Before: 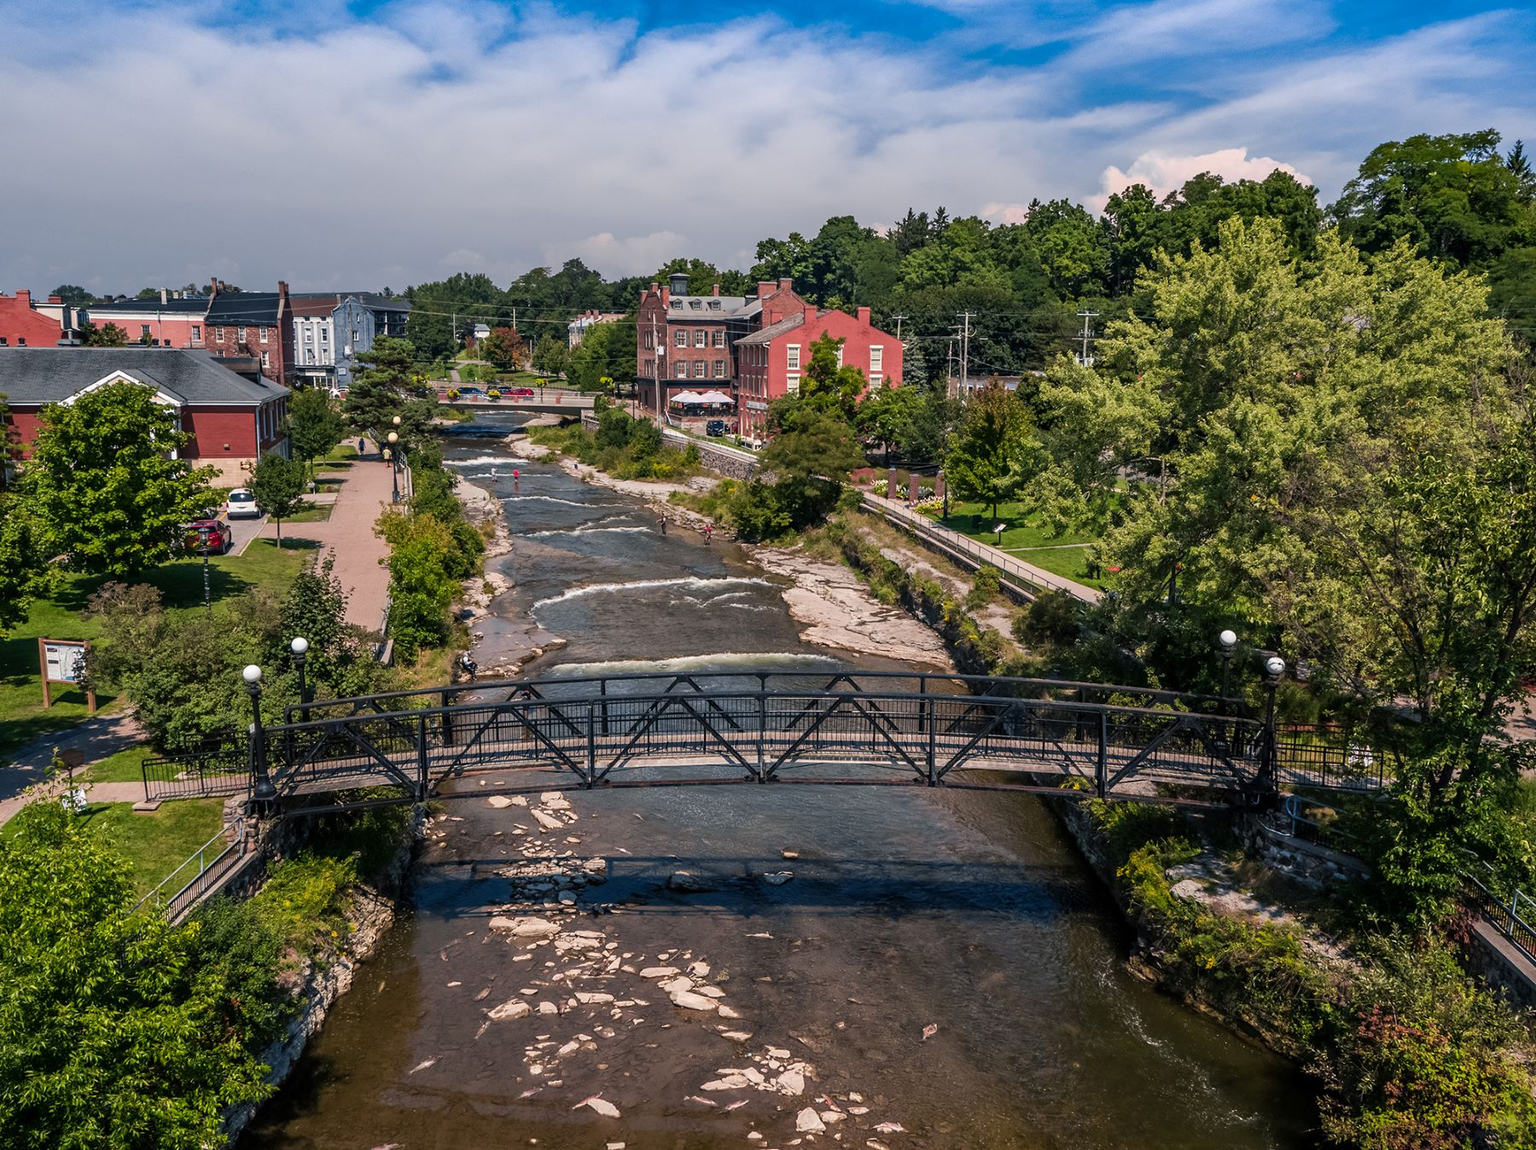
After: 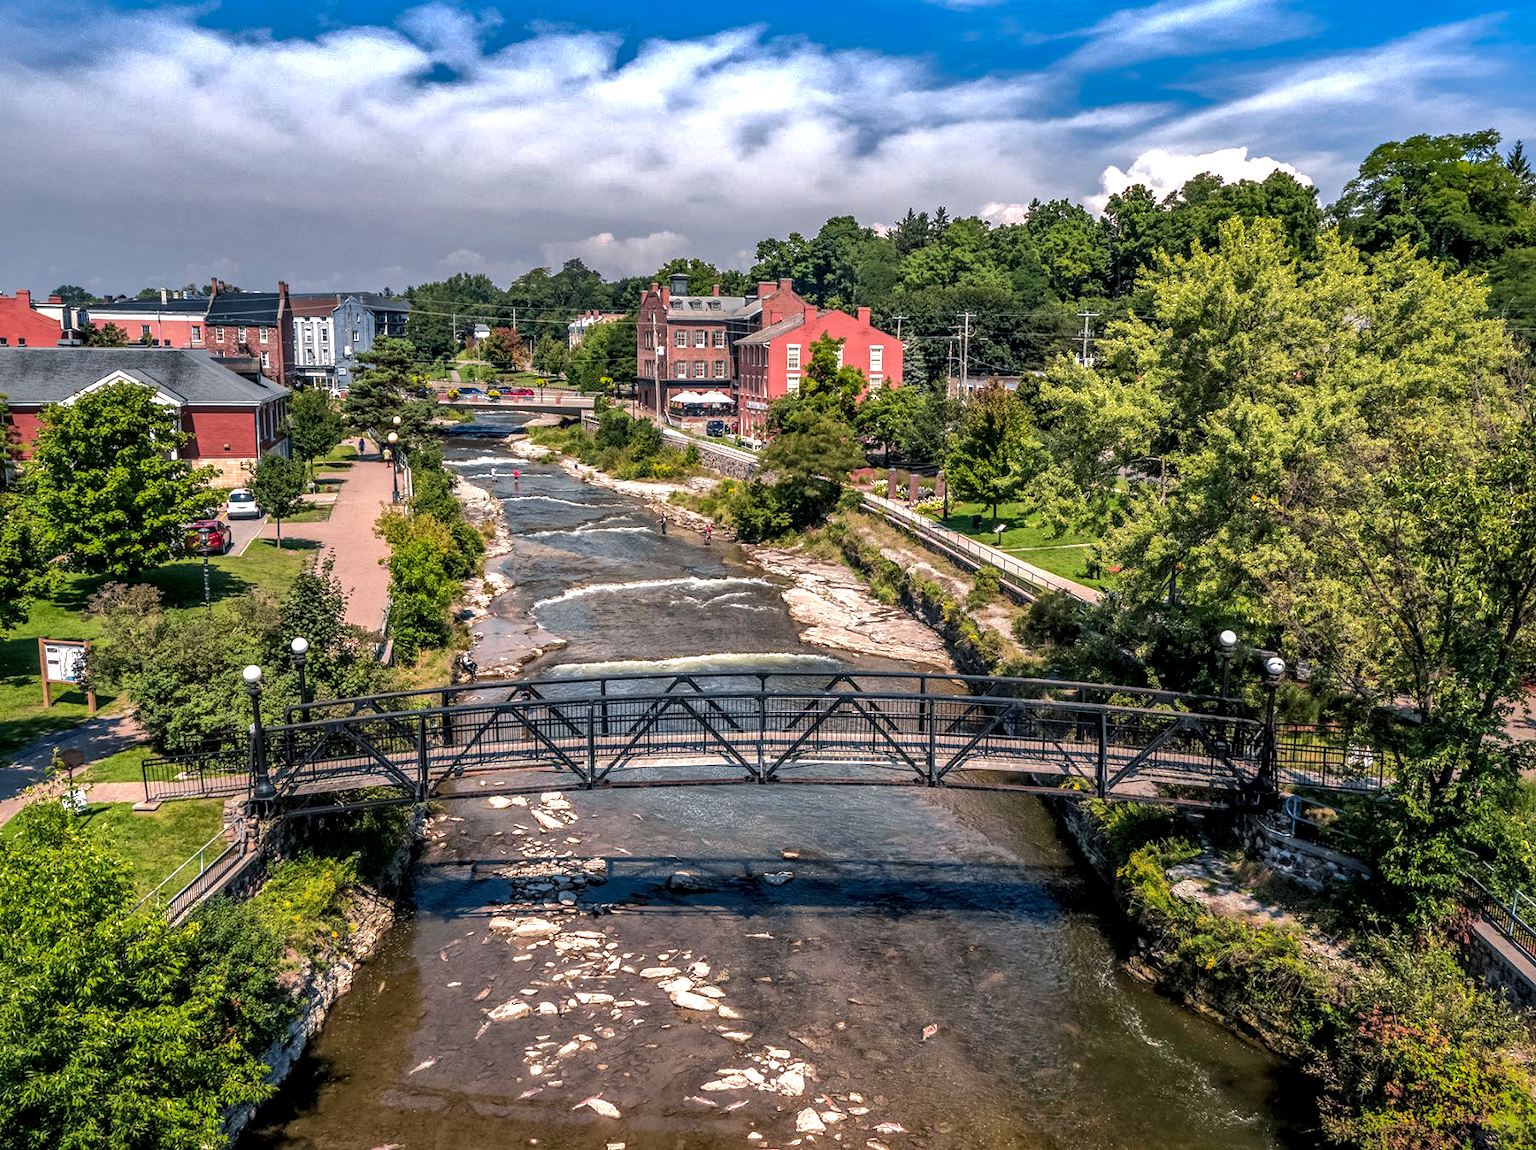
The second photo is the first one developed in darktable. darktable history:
exposure: exposure 0.722 EV, compensate highlight preservation false
shadows and highlights: shadows 38.43, highlights -74.54
local contrast: detail 144%
